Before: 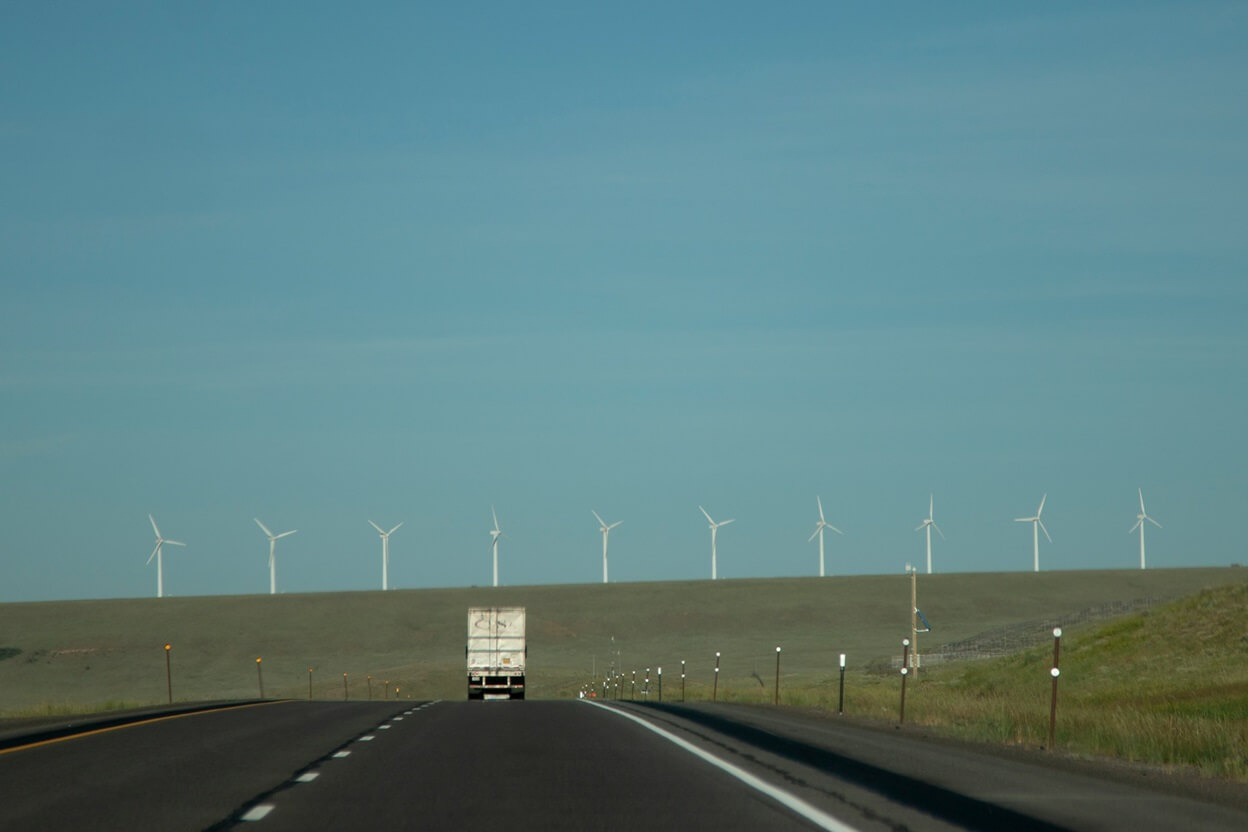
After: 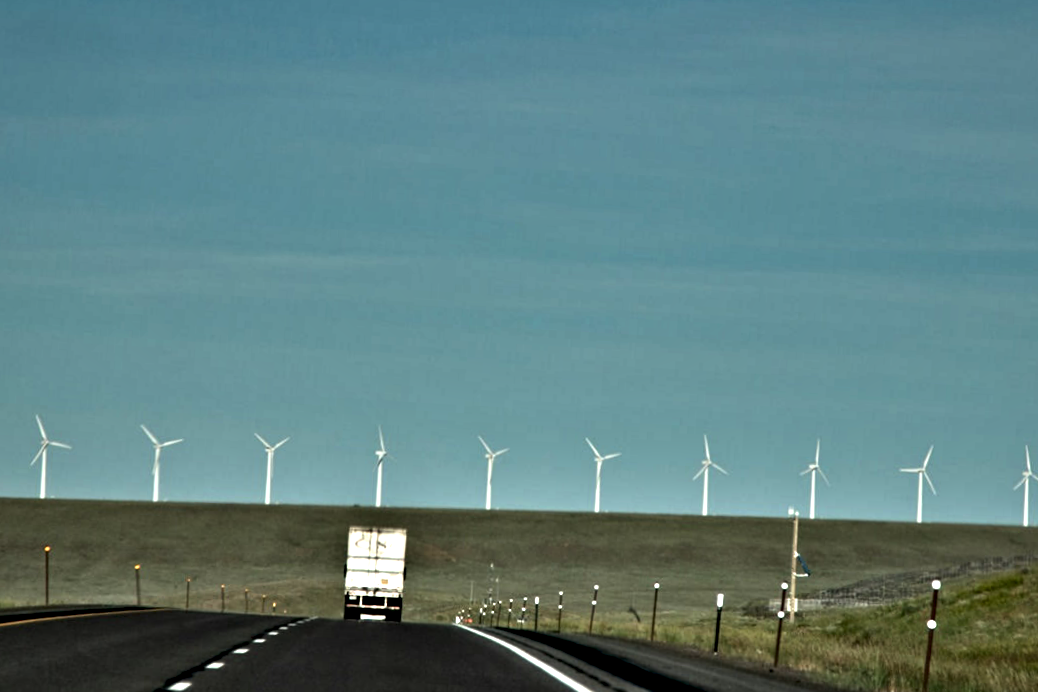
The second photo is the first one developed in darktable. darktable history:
contrast equalizer: octaves 7, y [[0.48, 0.654, 0.731, 0.706, 0.772, 0.382], [0.55 ×6], [0 ×6], [0 ×6], [0 ×6]]
shadows and highlights: shadows 20.91, highlights -82.73, soften with gaussian
crop and rotate: angle -3.27°, left 5.211%, top 5.211%, right 4.607%, bottom 4.607%
graduated density: on, module defaults
tone equalizer: -8 EV -0.417 EV, -7 EV -0.389 EV, -6 EV -0.333 EV, -5 EV -0.222 EV, -3 EV 0.222 EV, -2 EV 0.333 EV, -1 EV 0.389 EV, +0 EV 0.417 EV, edges refinement/feathering 500, mask exposure compensation -1.57 EV, preserve details no
